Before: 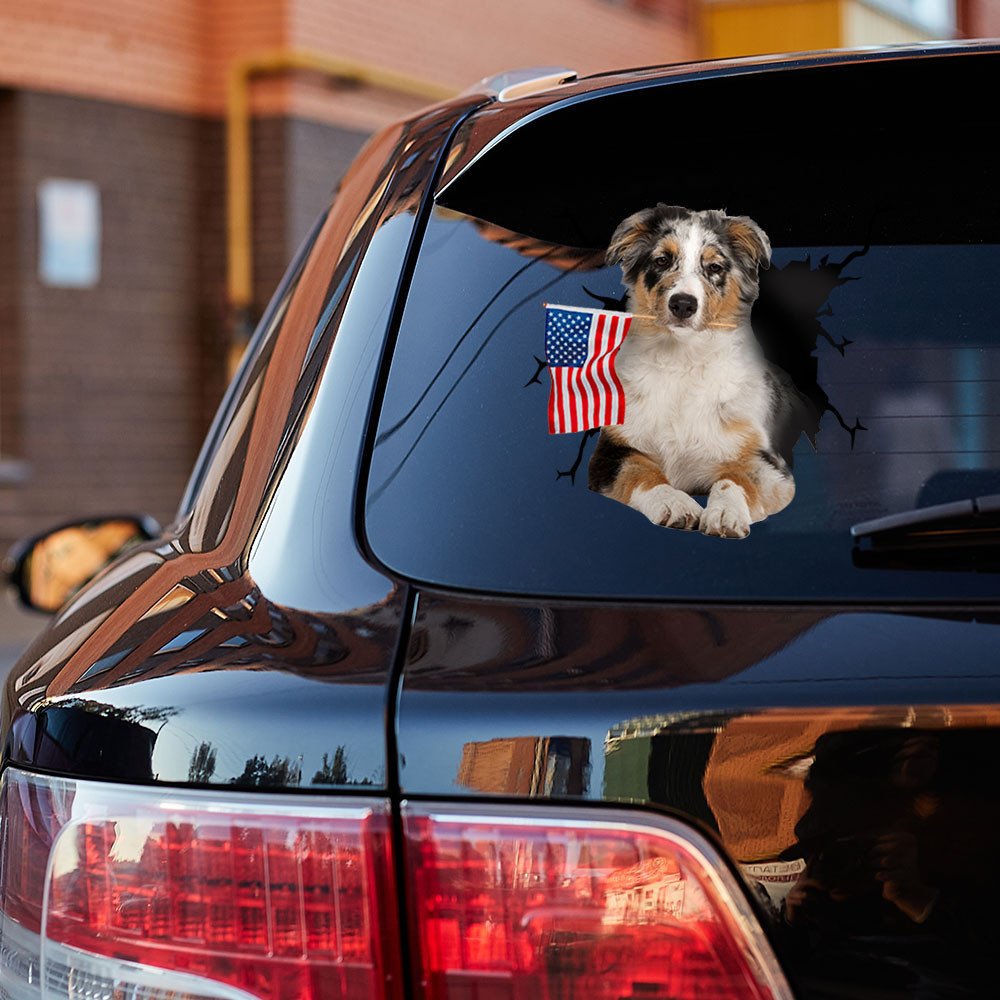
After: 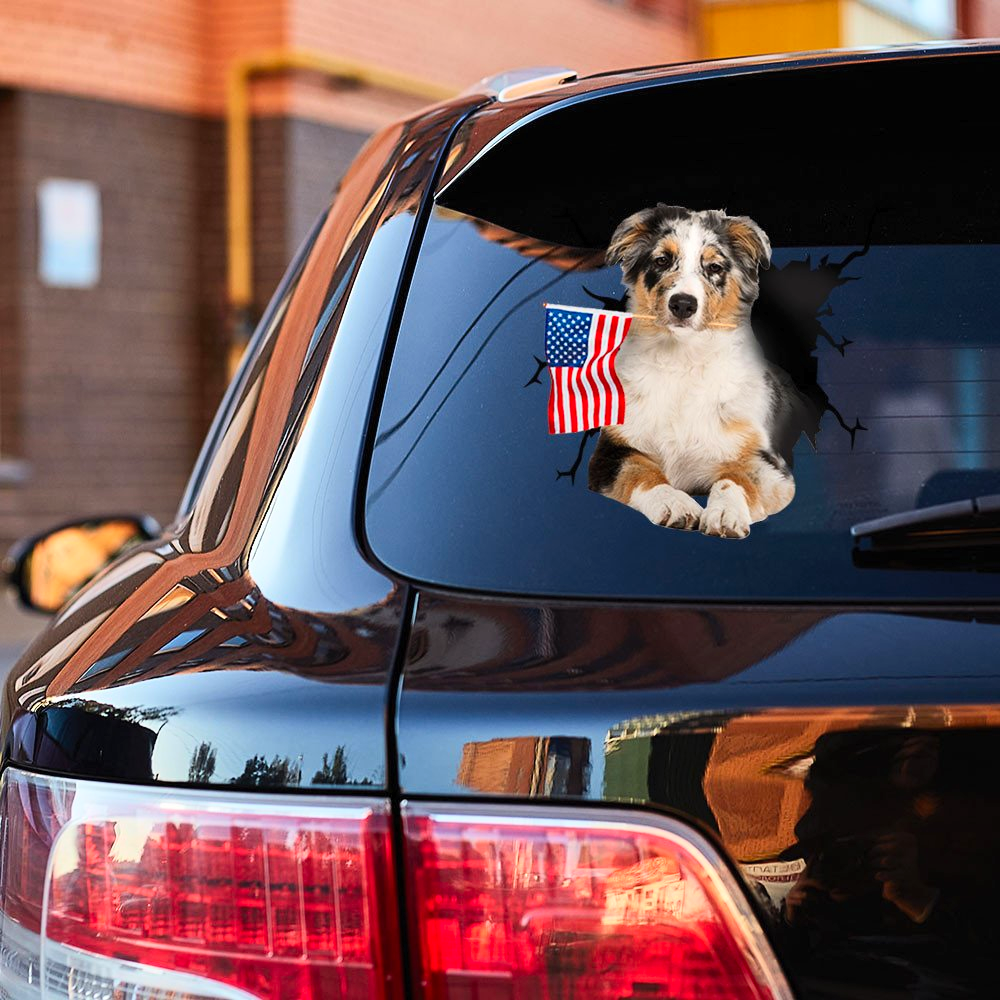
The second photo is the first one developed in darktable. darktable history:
contrast brightness saturation: contrast 0.204, brightness 0.157, saturation 0.226
